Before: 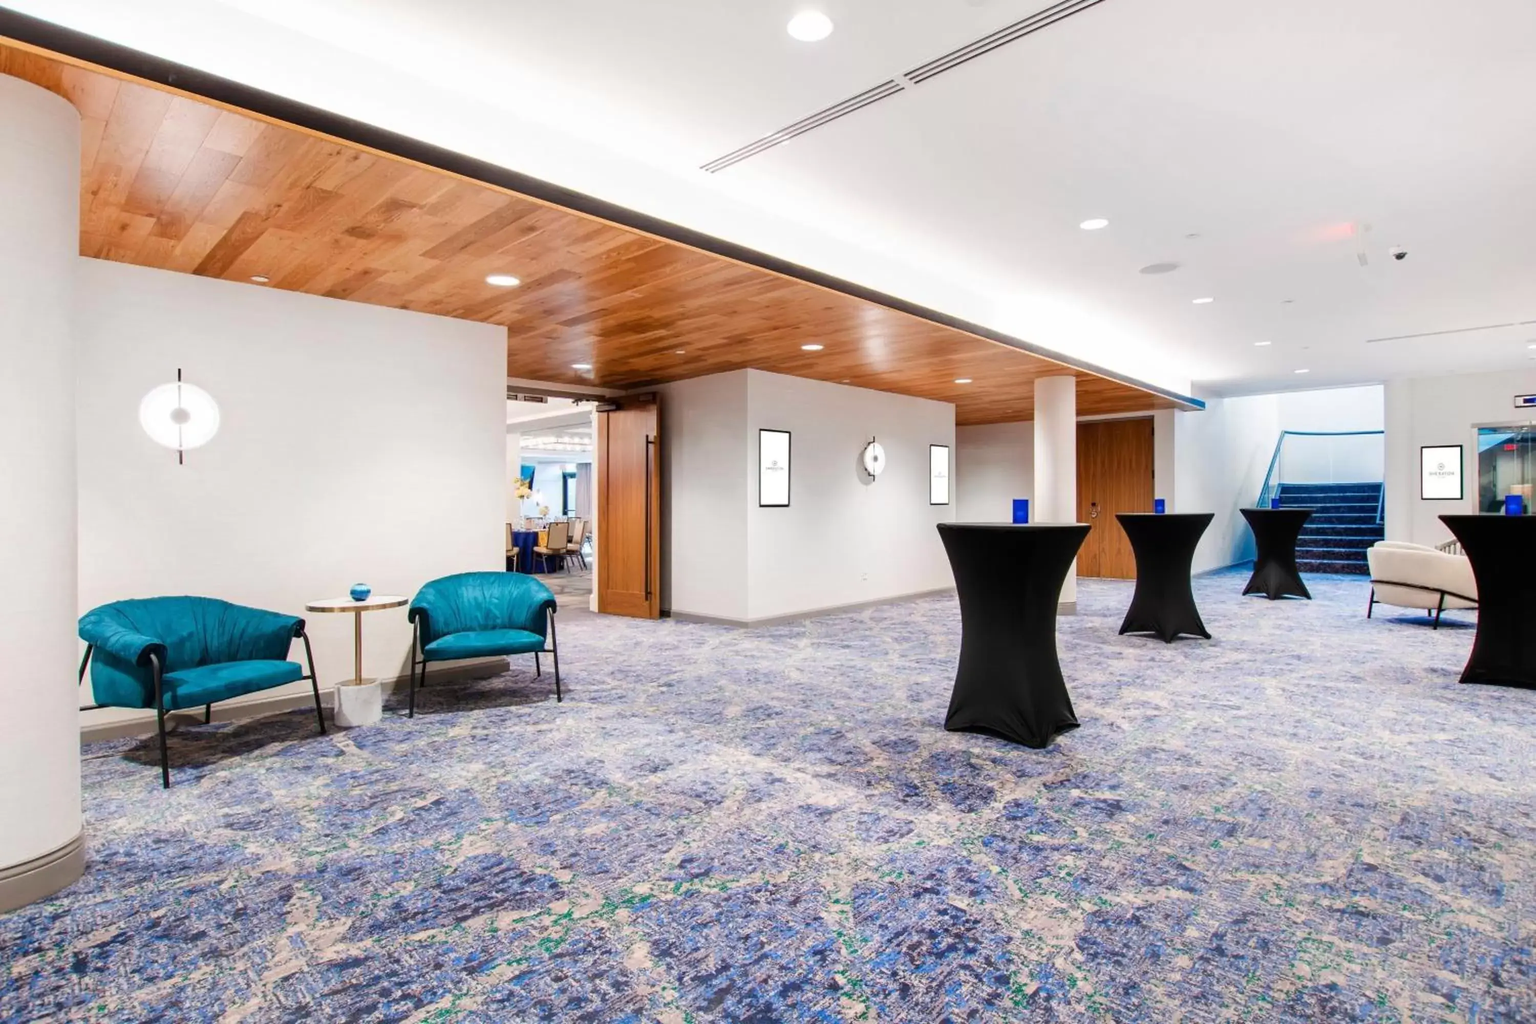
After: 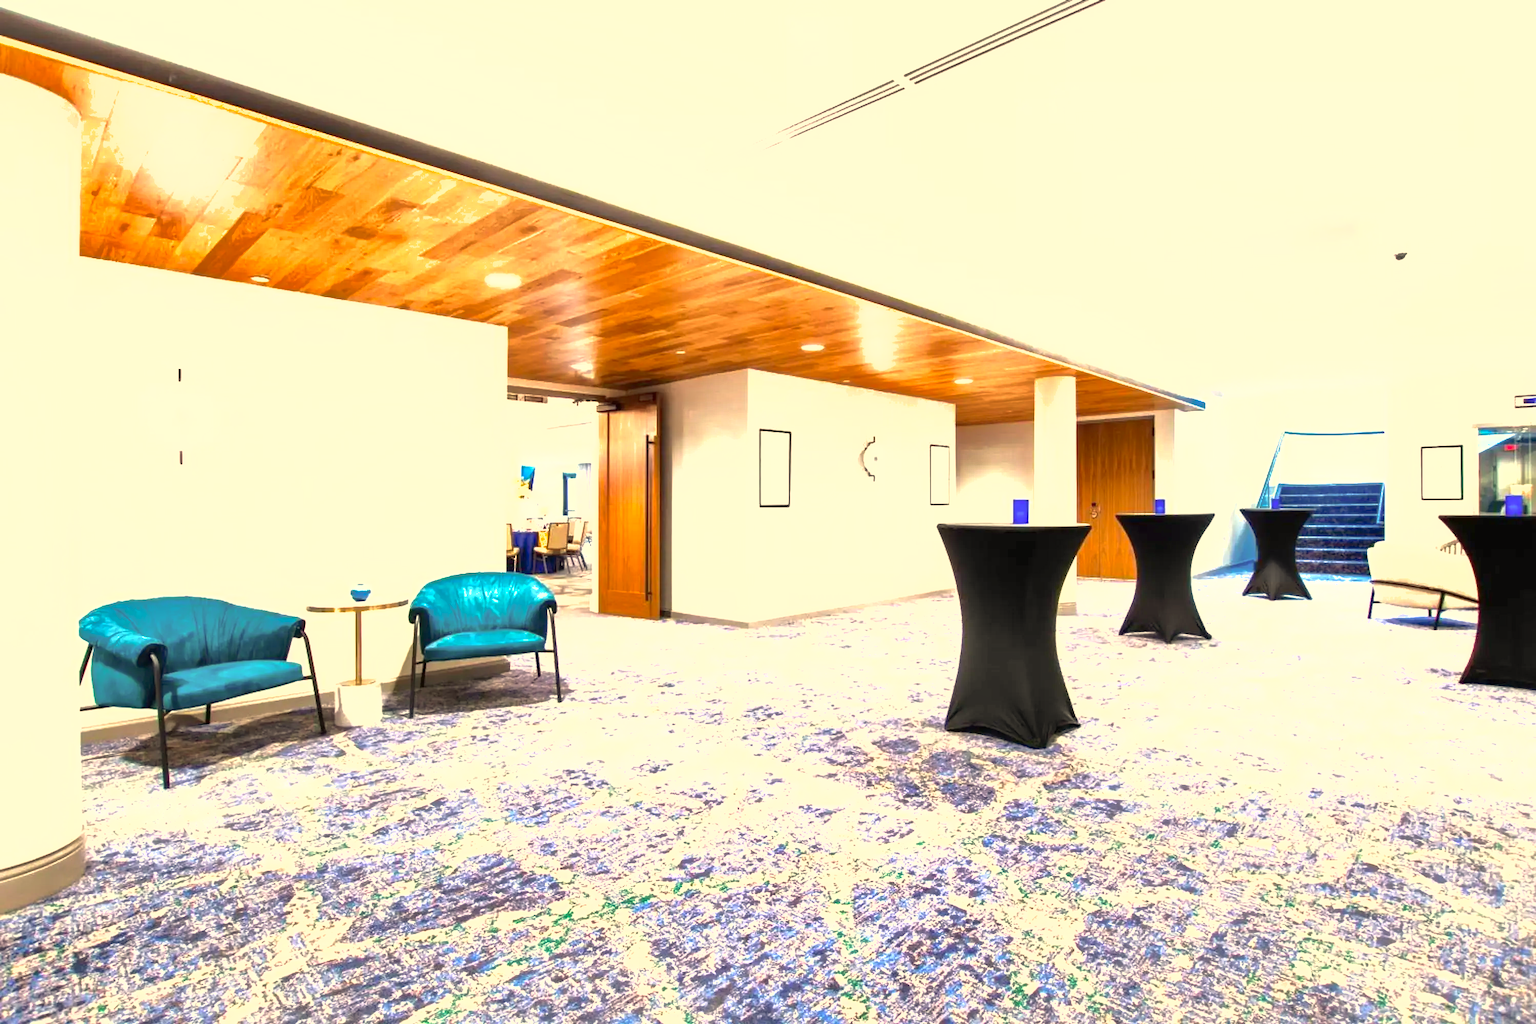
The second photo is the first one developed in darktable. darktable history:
tone equalizer: -8 EV -0.451 EV, -7 EV -0.379 EV, -6 EV -0.354 EV, -5 EV -0.218 EV, -3 EV 0.227 EV, -2 EV 0.326 EV, -1 EV 0.363 EV, +0 EV 0.399 EV, edges refinement/feathering 500, mask exposure compensation -1.57 EV, preserve details no
shadows and highlights: on, module defaults
color correction: highlights a* 2.32, highlights b* 22.74
exposure: black level correction 0, exposure 0.95 EV, compensate highlight preservation false
